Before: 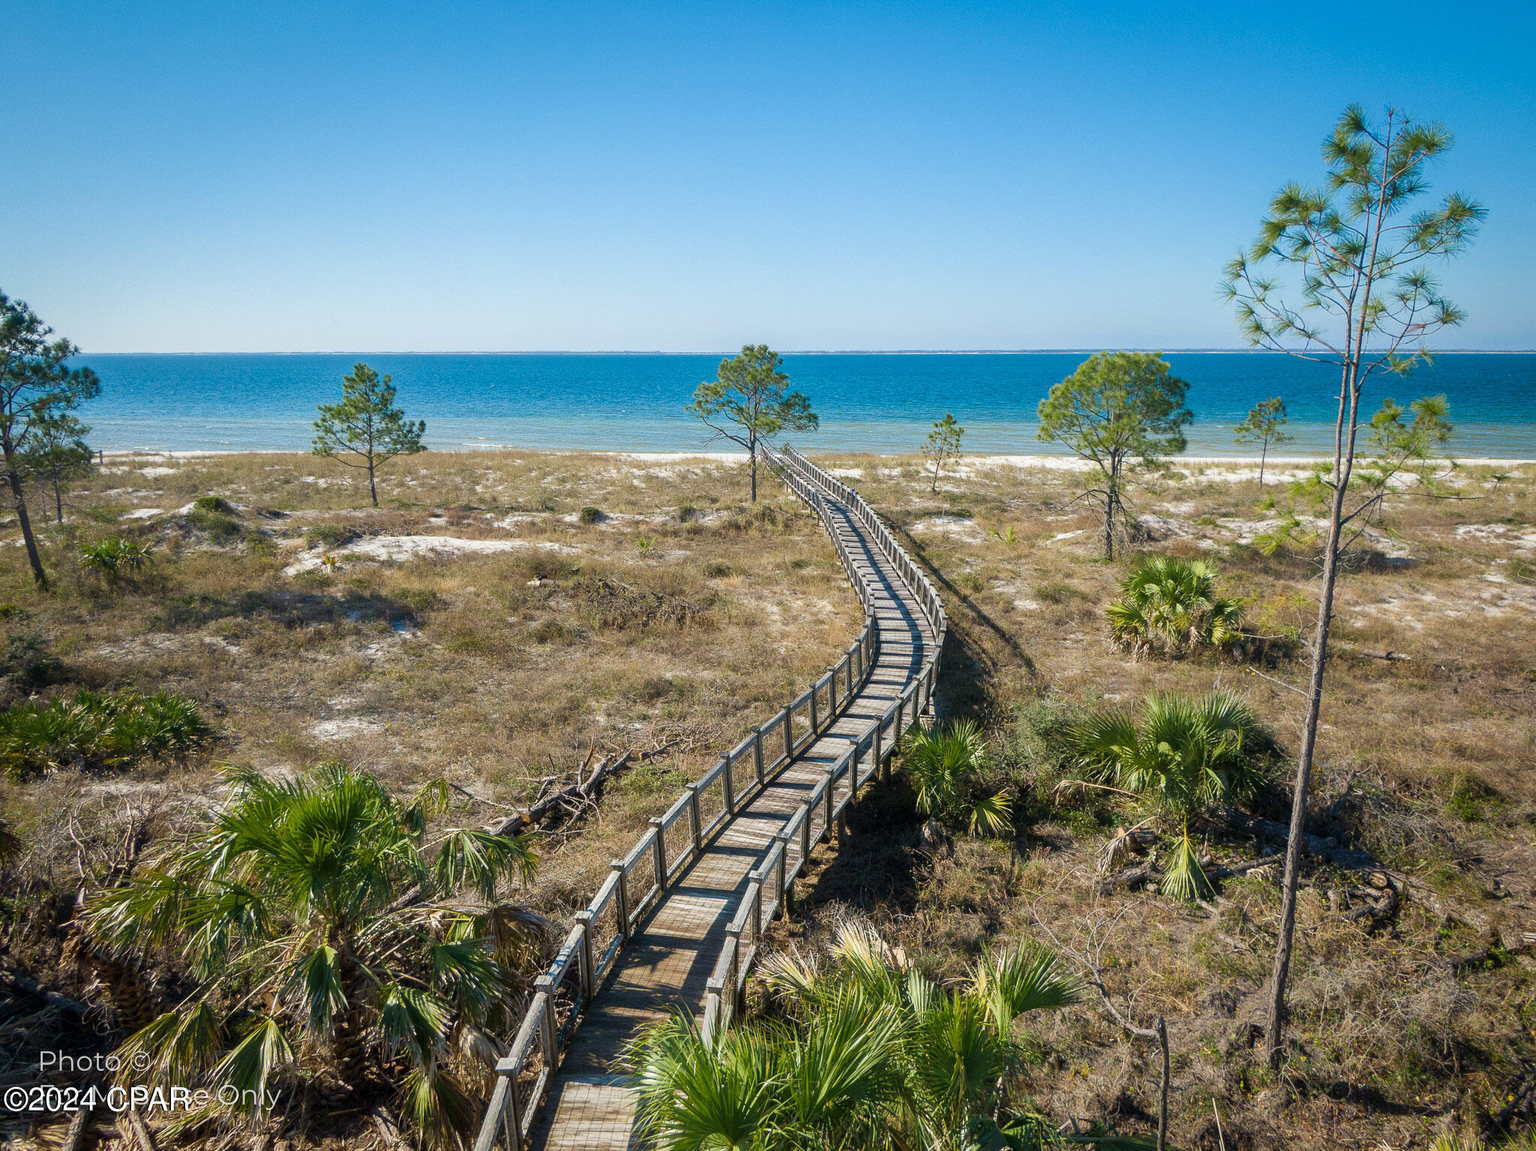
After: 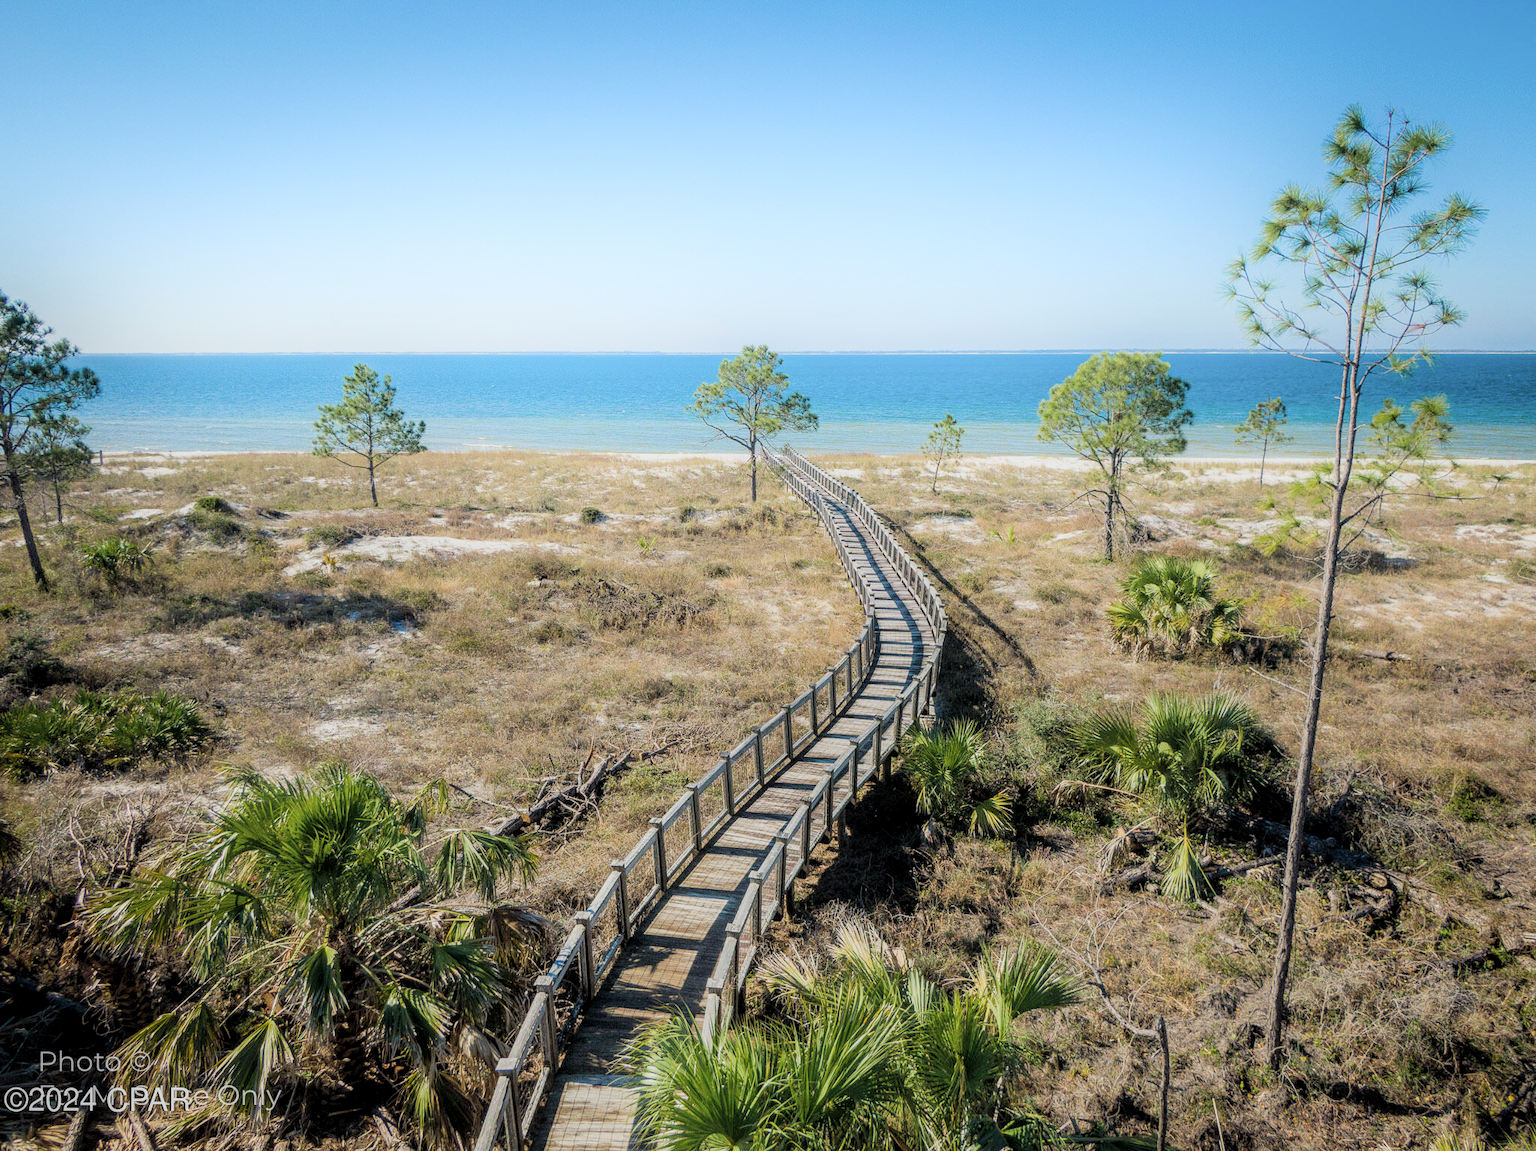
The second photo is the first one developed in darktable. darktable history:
shadows and highlights: shadows -54.3, highlights 86.09, soften with gaussian
local contrast: on, module defaults
filmic rgb: black relative exposure -7.65 EV, white relative exposure 4.56 EV, hardness 3.61
contrast brightness saturation: brightness 0.13
